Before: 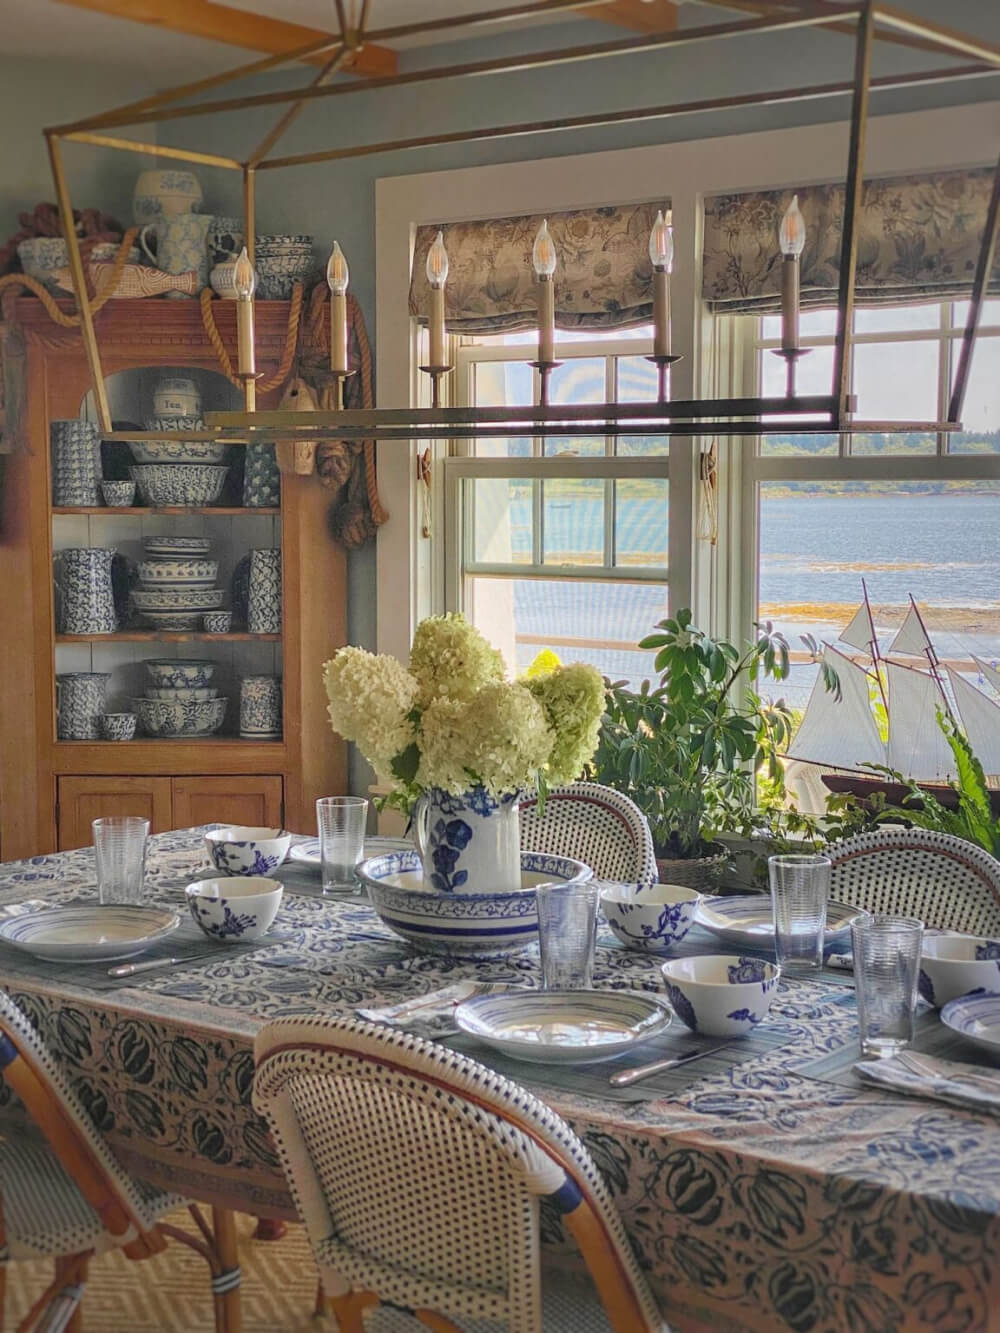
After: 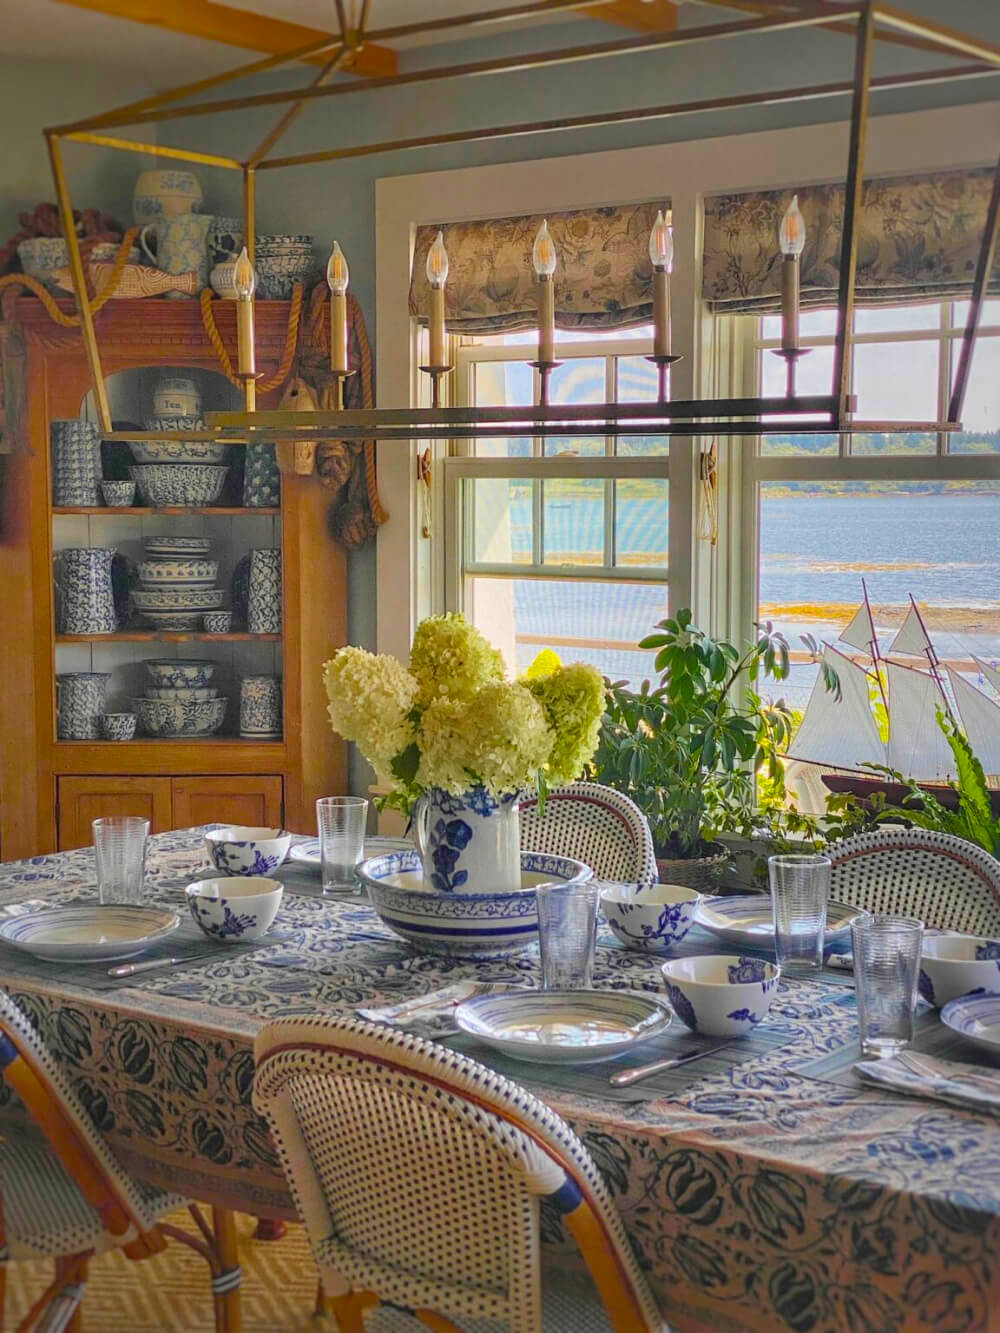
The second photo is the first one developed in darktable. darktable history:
color balance rgb: linear chroma grading › global chroma 15%, perceptual saturation grading › global saturation 30%
contrast brightness saturation: saturation -0.05
